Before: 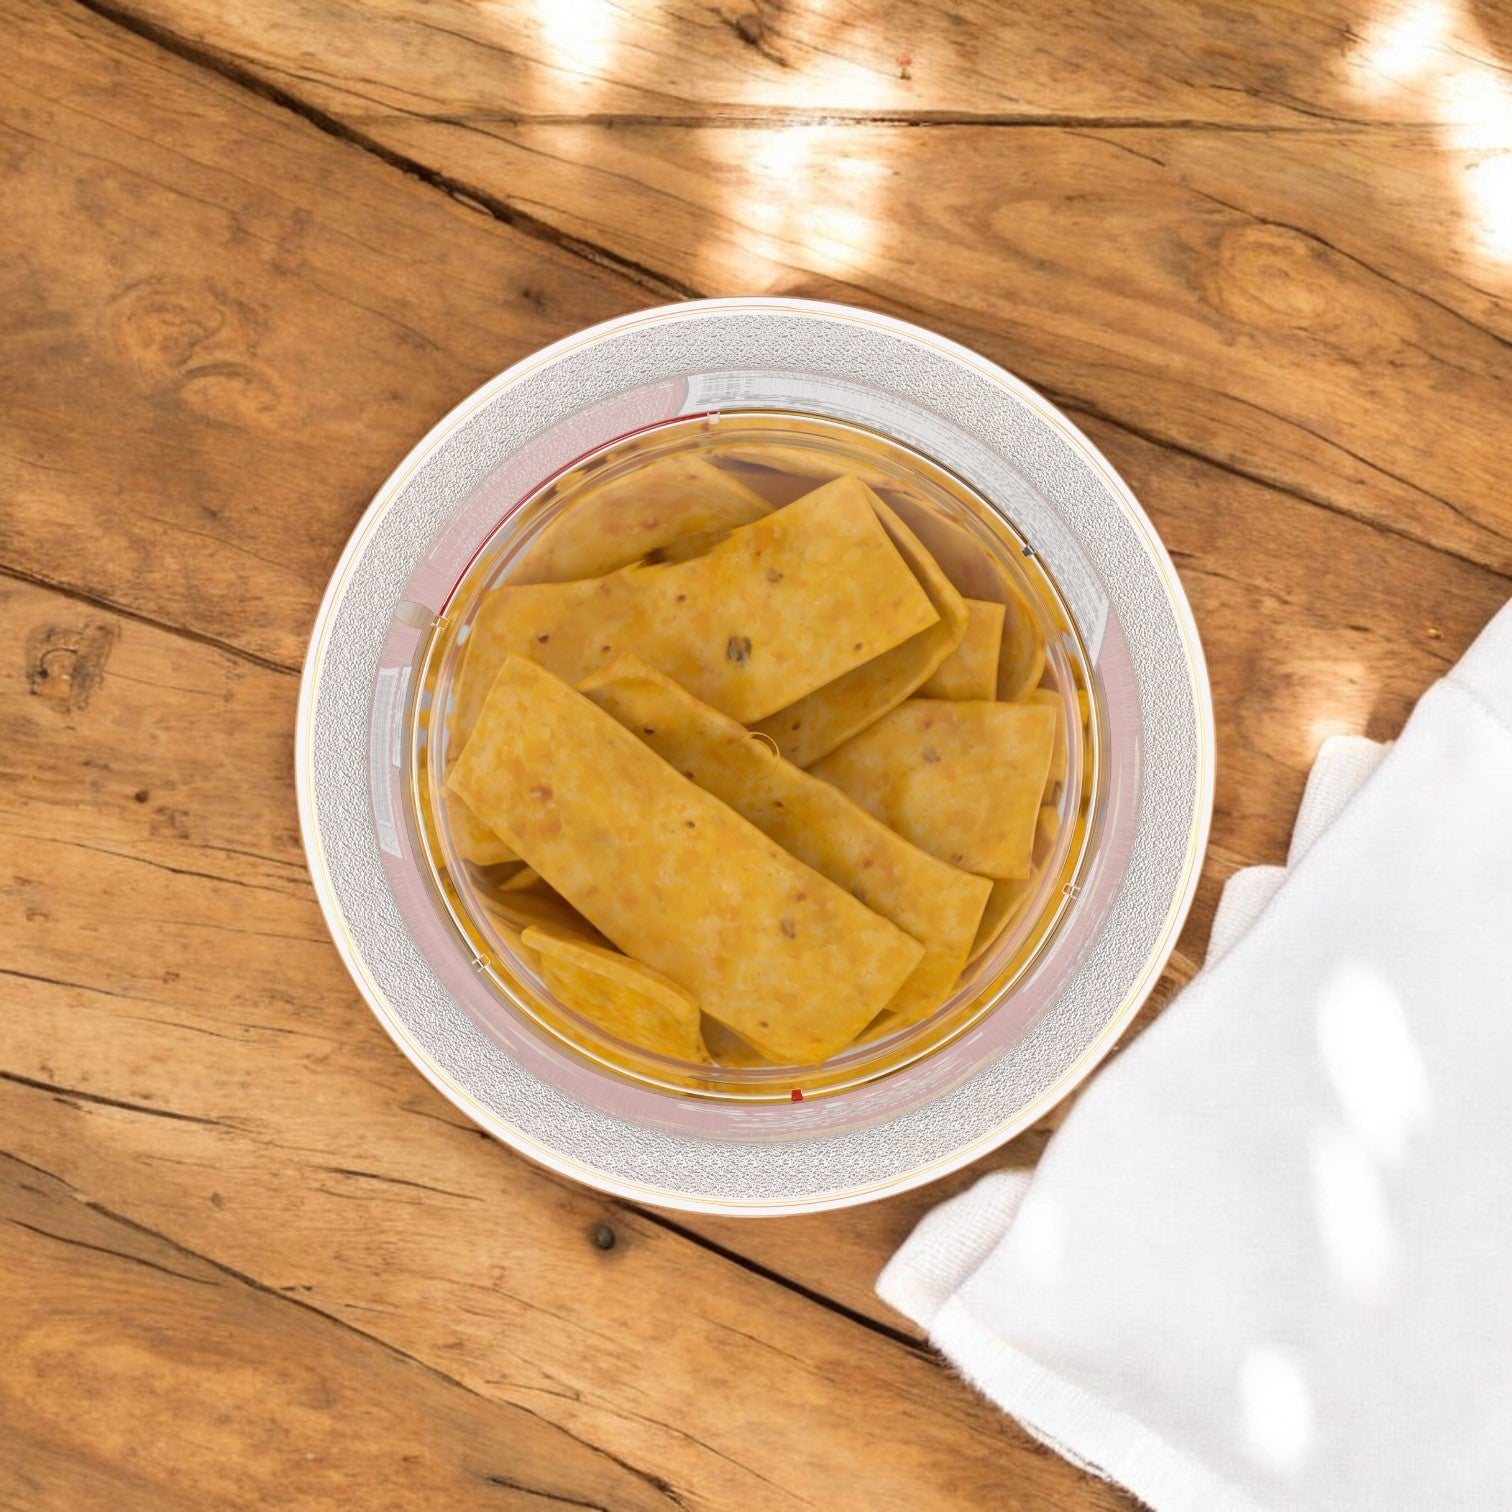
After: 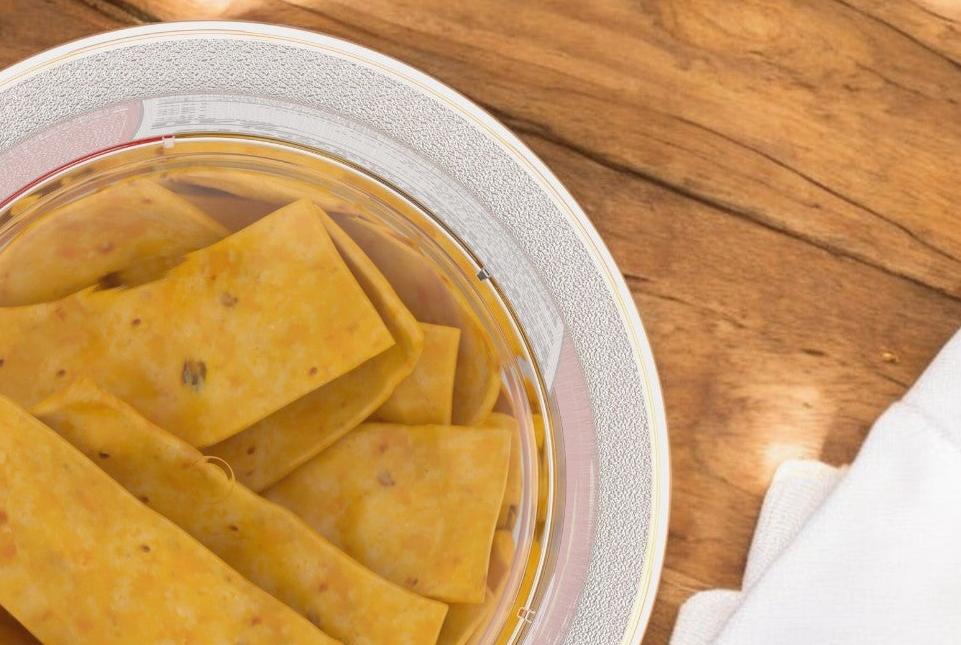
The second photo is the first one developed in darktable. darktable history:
crop: left 36.058%, top 18.293%, right 0.372%, bottom 38.983%
contrast equalizer: y [[0.601, 0.6, 0.598, 0.598, 0.6, 0.601], [0.5 ×6], [0.5 ×6], [0 ×6], [0 ×6]], mix -0.306
